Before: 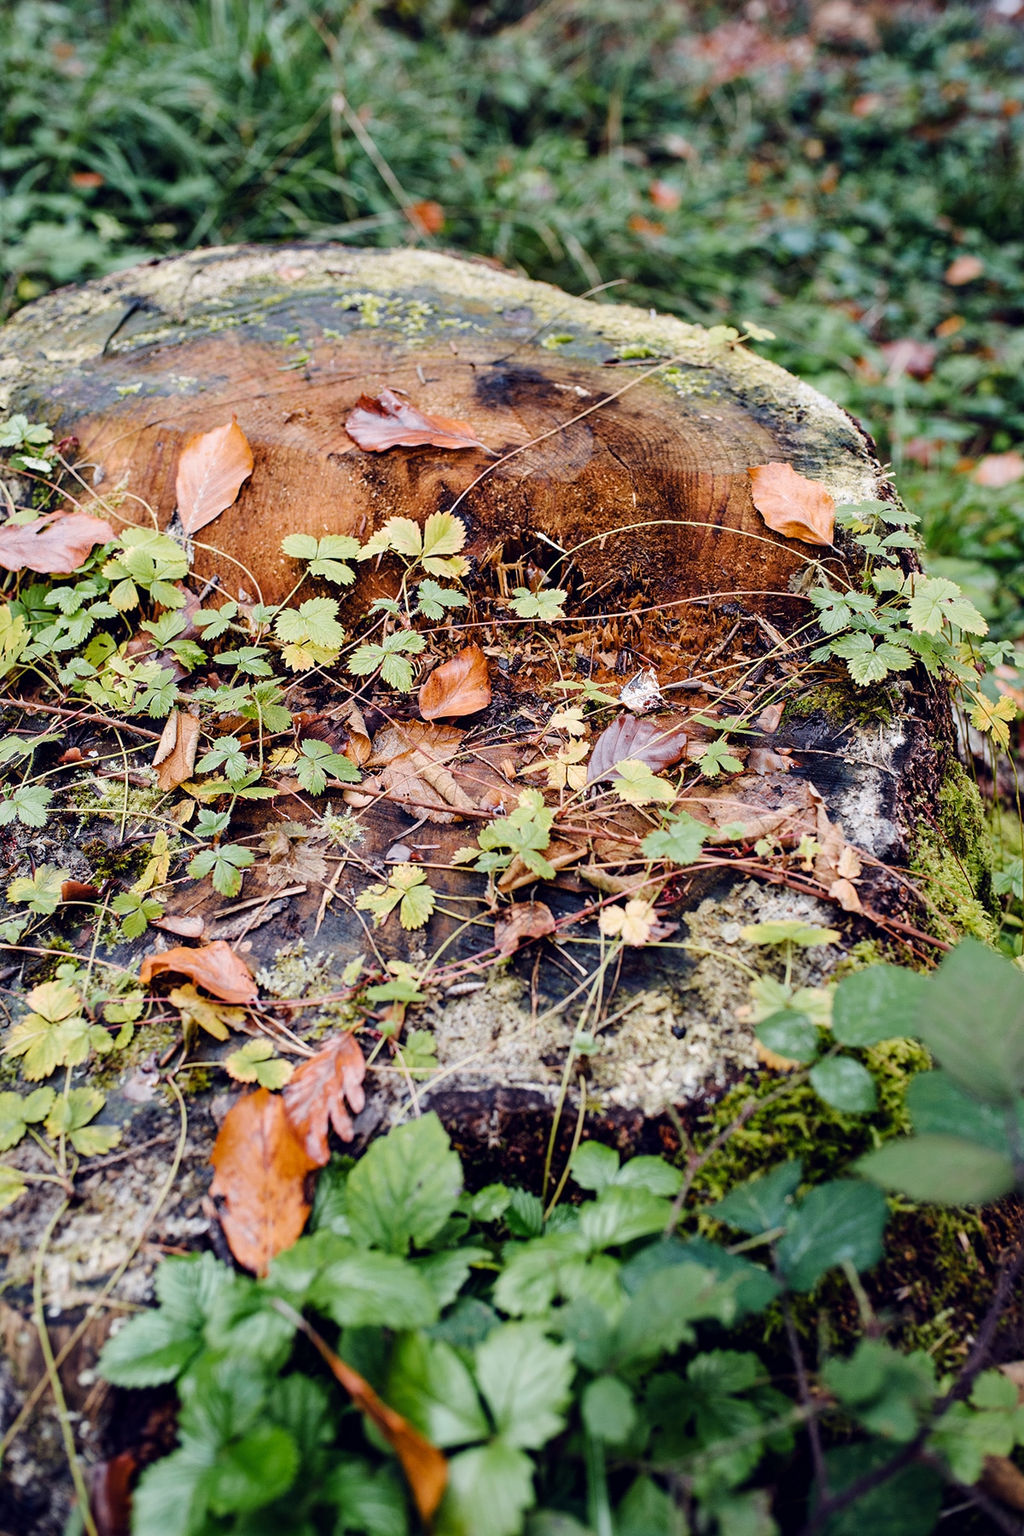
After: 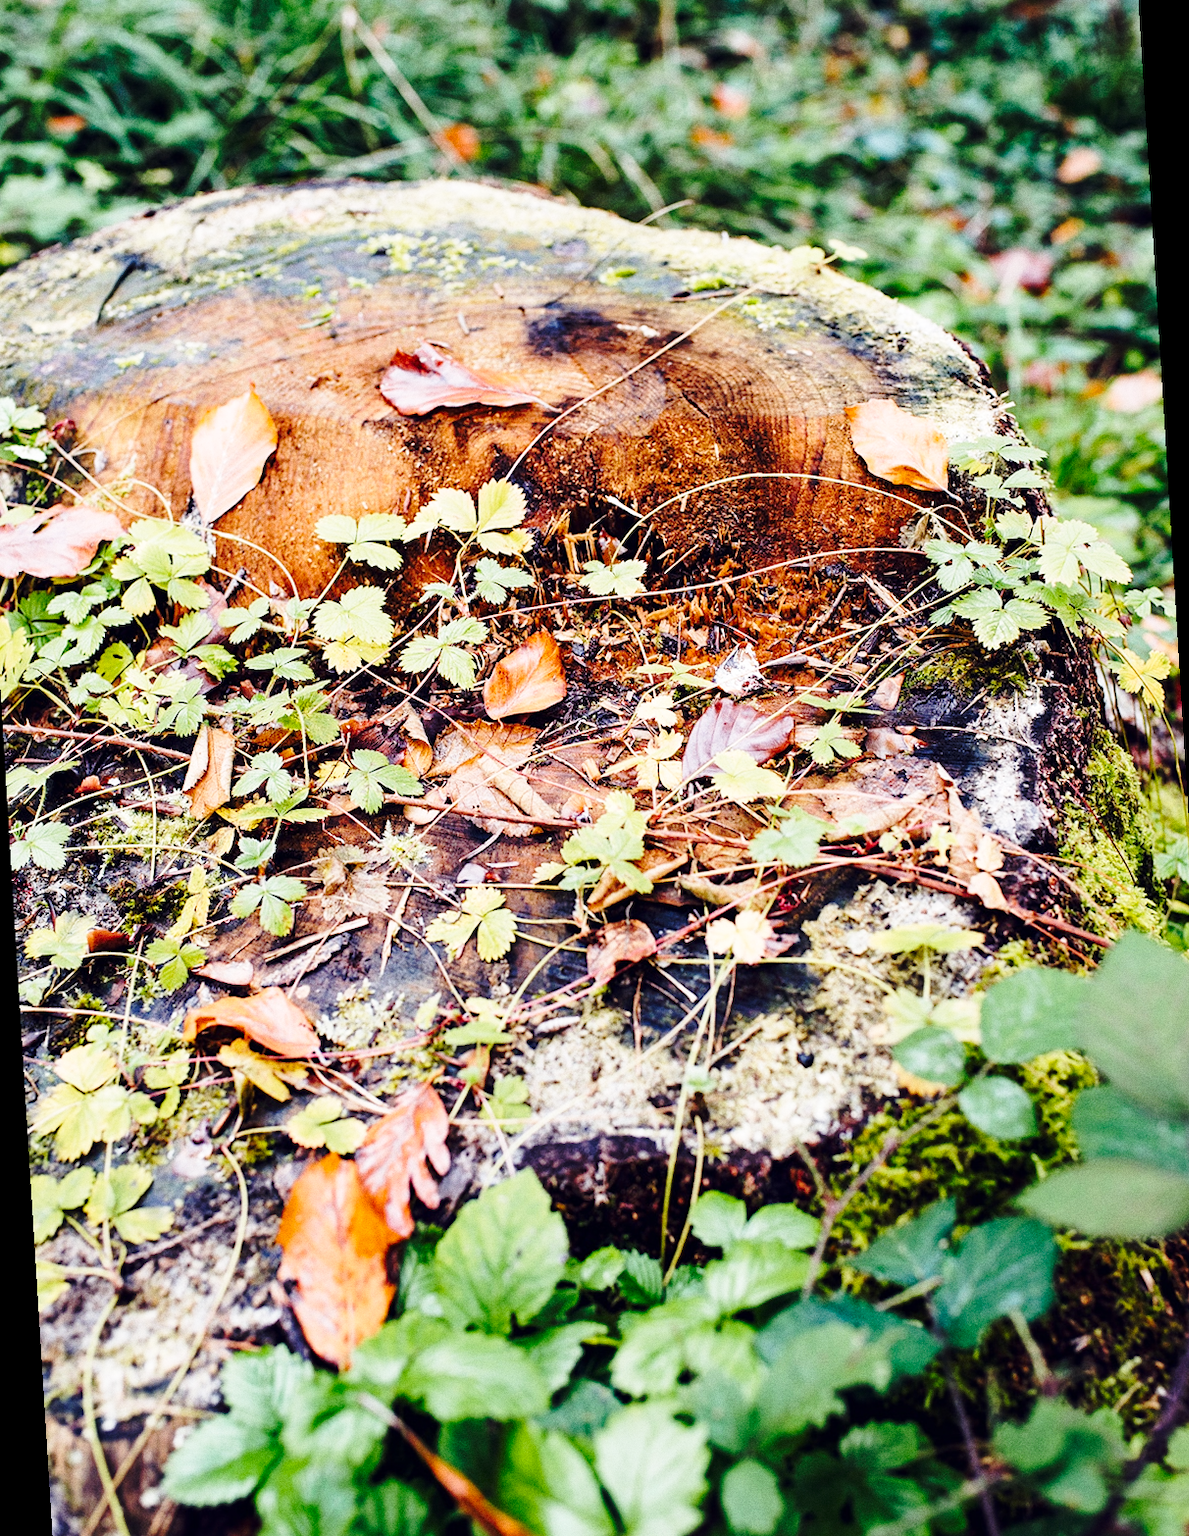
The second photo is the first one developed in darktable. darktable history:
base curve: curves: ch0 [(0, 0) (0.036, 0.037) (0.121, 0.228) (0.46, 0.76) (0.859, 0.983) (1, 1)], preserve colors none
grain: coarseness 0.09 ISO
rotate and perspective: rotation -3.52°, crop left 0.036, crop right 0.964, crop top 0.081, crop bottom 0.919
